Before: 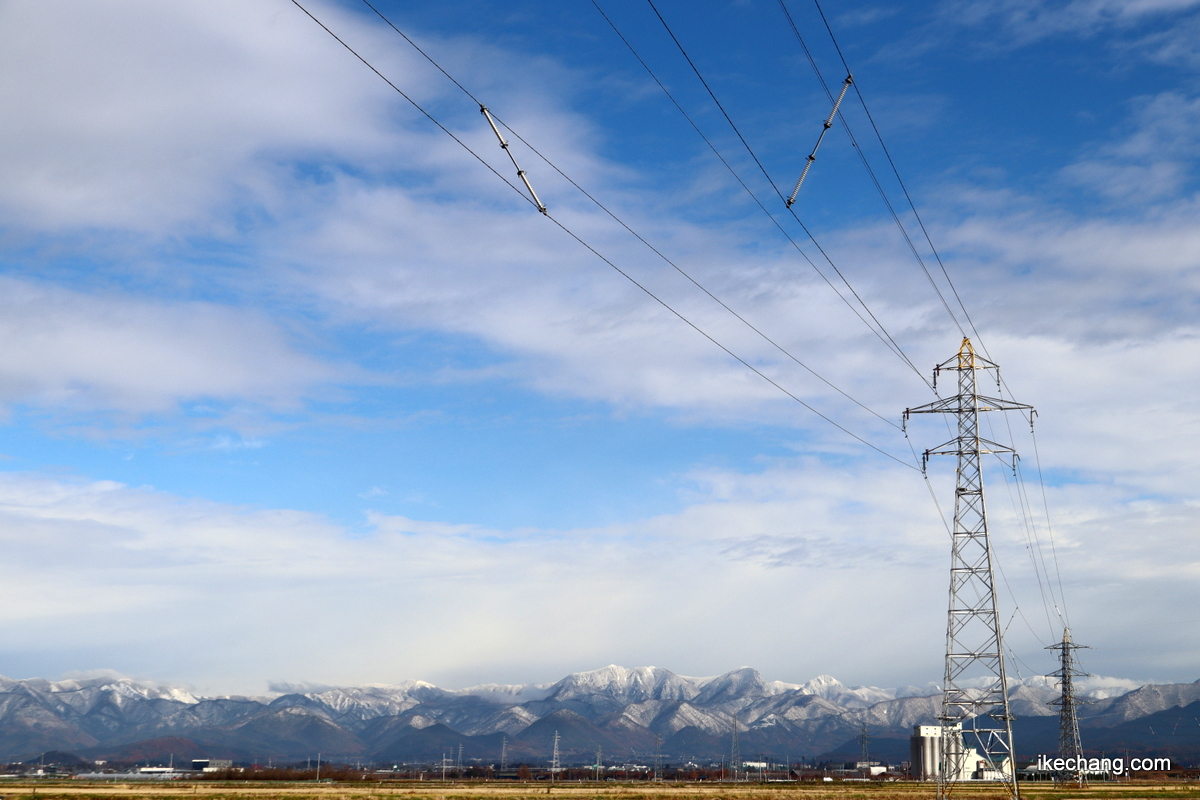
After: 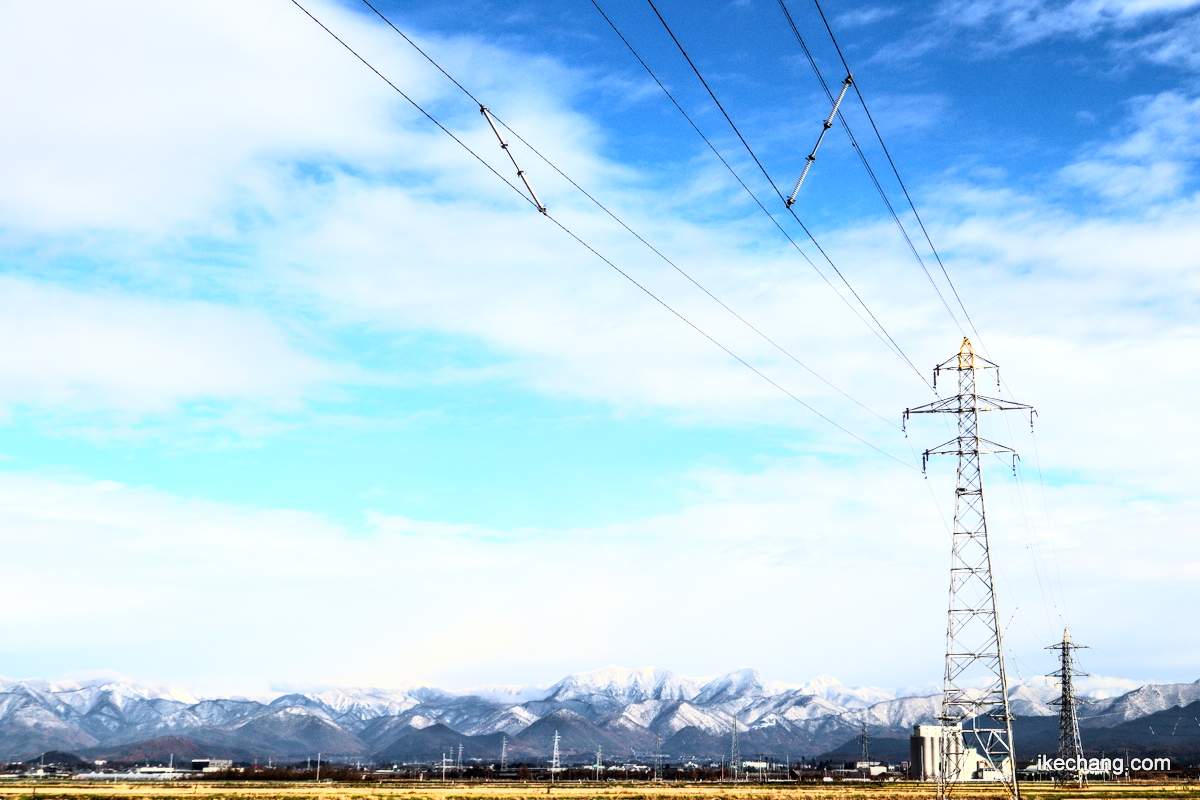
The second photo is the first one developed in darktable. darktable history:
local contrast: on, module defaults
rgb curve: curves: ch0 [(0, 0) (0.21, 0.15) (0.24, 0.21) (0.5, 0.75) (0.75, 0.96) (0.89, 0.99) (1, 1)]; ch1 [(0, 0.02) (0.21, 0.13) (0.25, 0.2) (0.5, 0.67) (0.75, 0.9) (0.89, 0.97) (1, 1)]; ch2 [(0, 0.02) (0.21, 0.13) (0.25, 0.2) (0.5, 0.67) (0.75, 0.9) (0.89, 0.97) (1, 1)], compensate middle gray true
